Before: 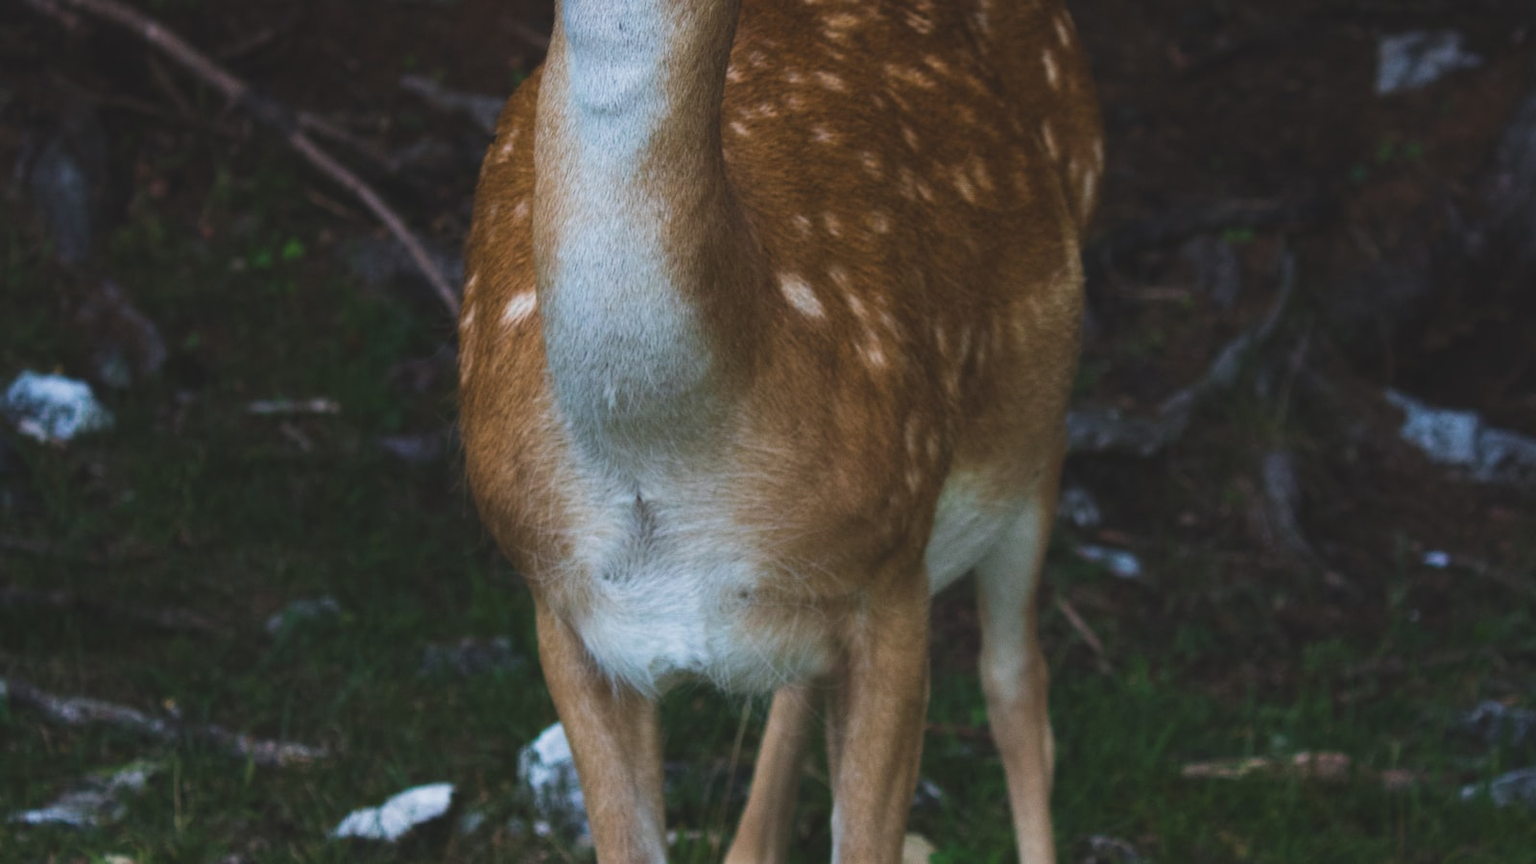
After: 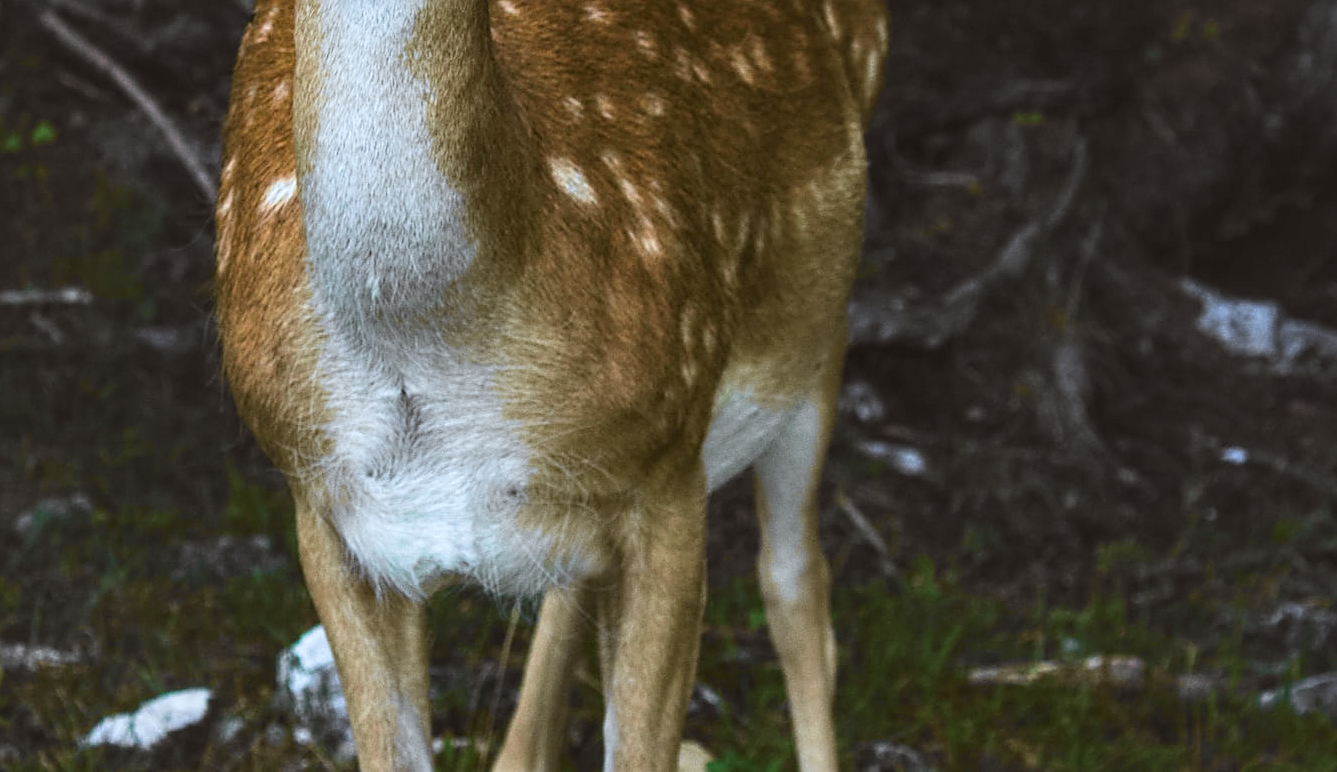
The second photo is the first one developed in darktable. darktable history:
crop: left 16.377%, top 14.152%
exposure: exposure 0.163 EV, compensate highlight preservation false
color correction: highlights a* -3.45, highlights b* -6.49, shadows a* 3.16, shadows b* 5.09
sharpen: on, module defaults
tone curve: curves: ch0 [(0, 0) (0.071, 0.058) (0.266, 0.268) (0.498, 0.542) (0.766, 0.807) (1, 0.983)]; ch1 [(0, 0) (0.346, 0.307) (0.408, 0.387) (0.463, 0.465) (0.482, 0.493) (0.502, 0.499) (0.517, 0.502) (0.55, 0.548) (0.597, 0.61) (0.651, 0.698) (1, 1)]; ch2 [(0, 0) (0.346, 0.34) (0.434, 0.46) (0.485, 0.494) (0.5, 0.498) (0.517, 0.506) (0.526, 0.539) (0.583, 0.603) (0.625, 0.659) (1, 1)], color space Lab, independent channels, preserve colors none
local contrast: highlights 62%, detail 143%, midtone range 0.423
